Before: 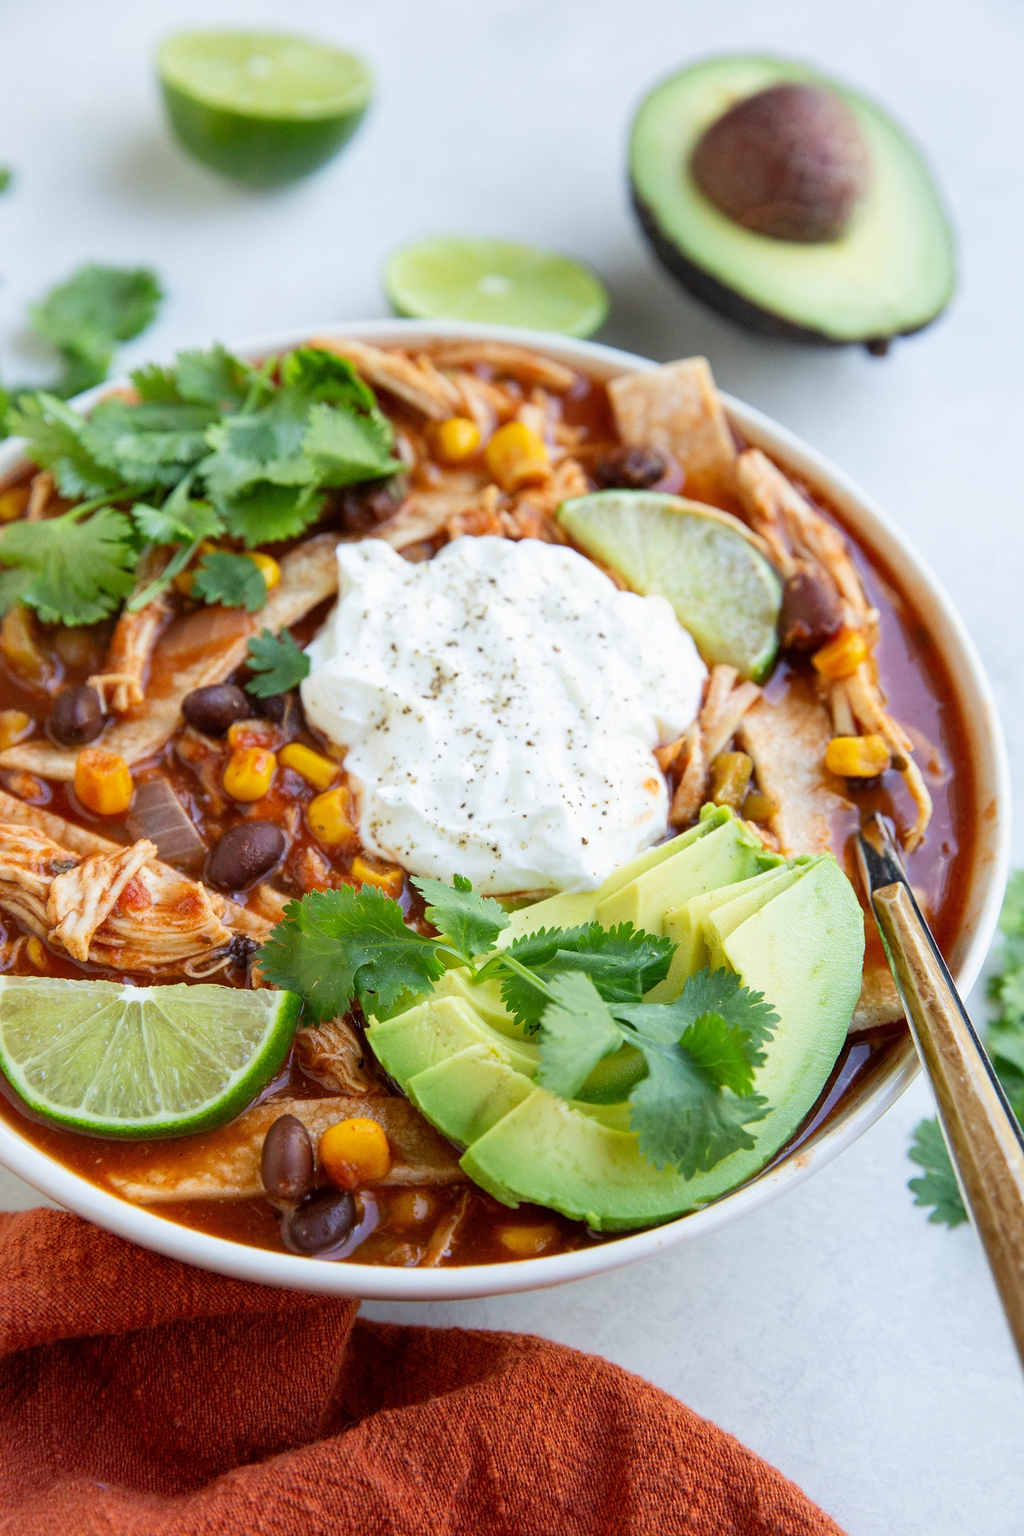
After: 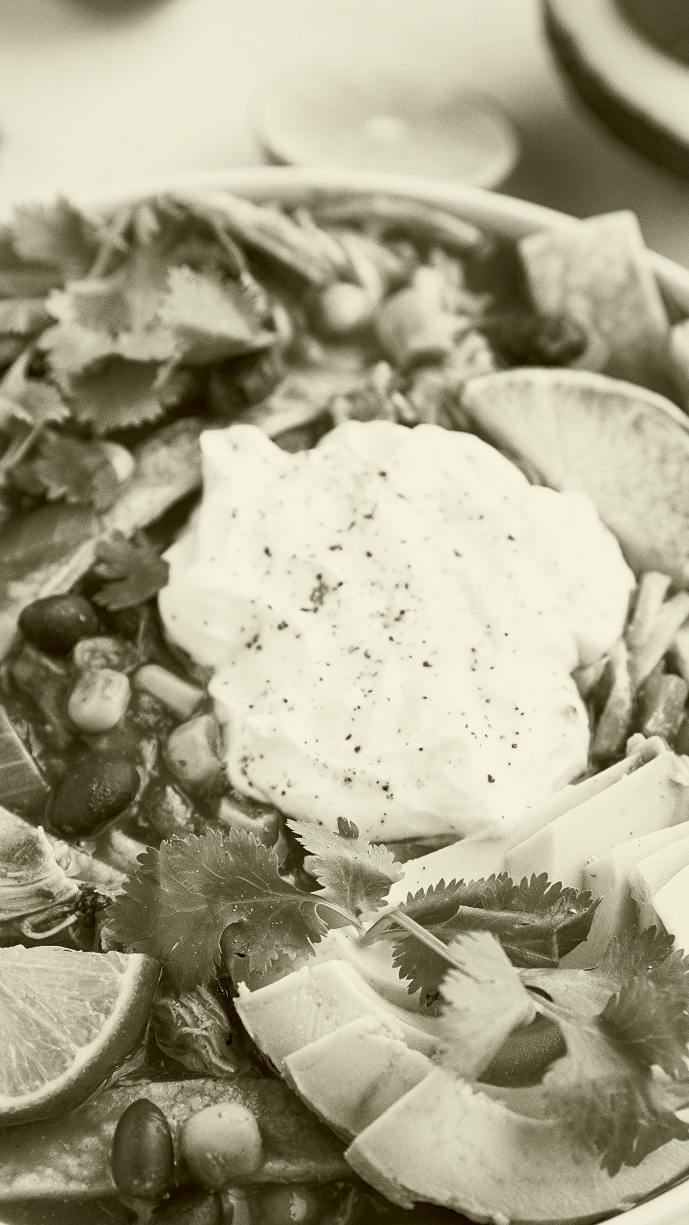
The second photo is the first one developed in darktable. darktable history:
sharpen: amount 0.206
shadows and highlights: on, module defaults
contrast brightness saturation: contrast 0.532, brightness 0.482, saturation -0.988
color correction: highlights a* -1.77, highlights b* 10.25, shadows a* 0.513, shadows b* 19.33
crop: left 16.243%, top 11.506%, right 26.286%, bottom 20.403%
color balance rgb: shadows lift › luminance -19.967%, highlights gain › luminance 5.596%, highlights gain › chroma 2.639%, highlights gain › hue 88.36°, linear chroma grading › global chroma 9.273%, perceptual saturation grading › global saturation 30.88%
exposure: black level correction 0, exposure -0.791 EV, compensate highlight preservation false
